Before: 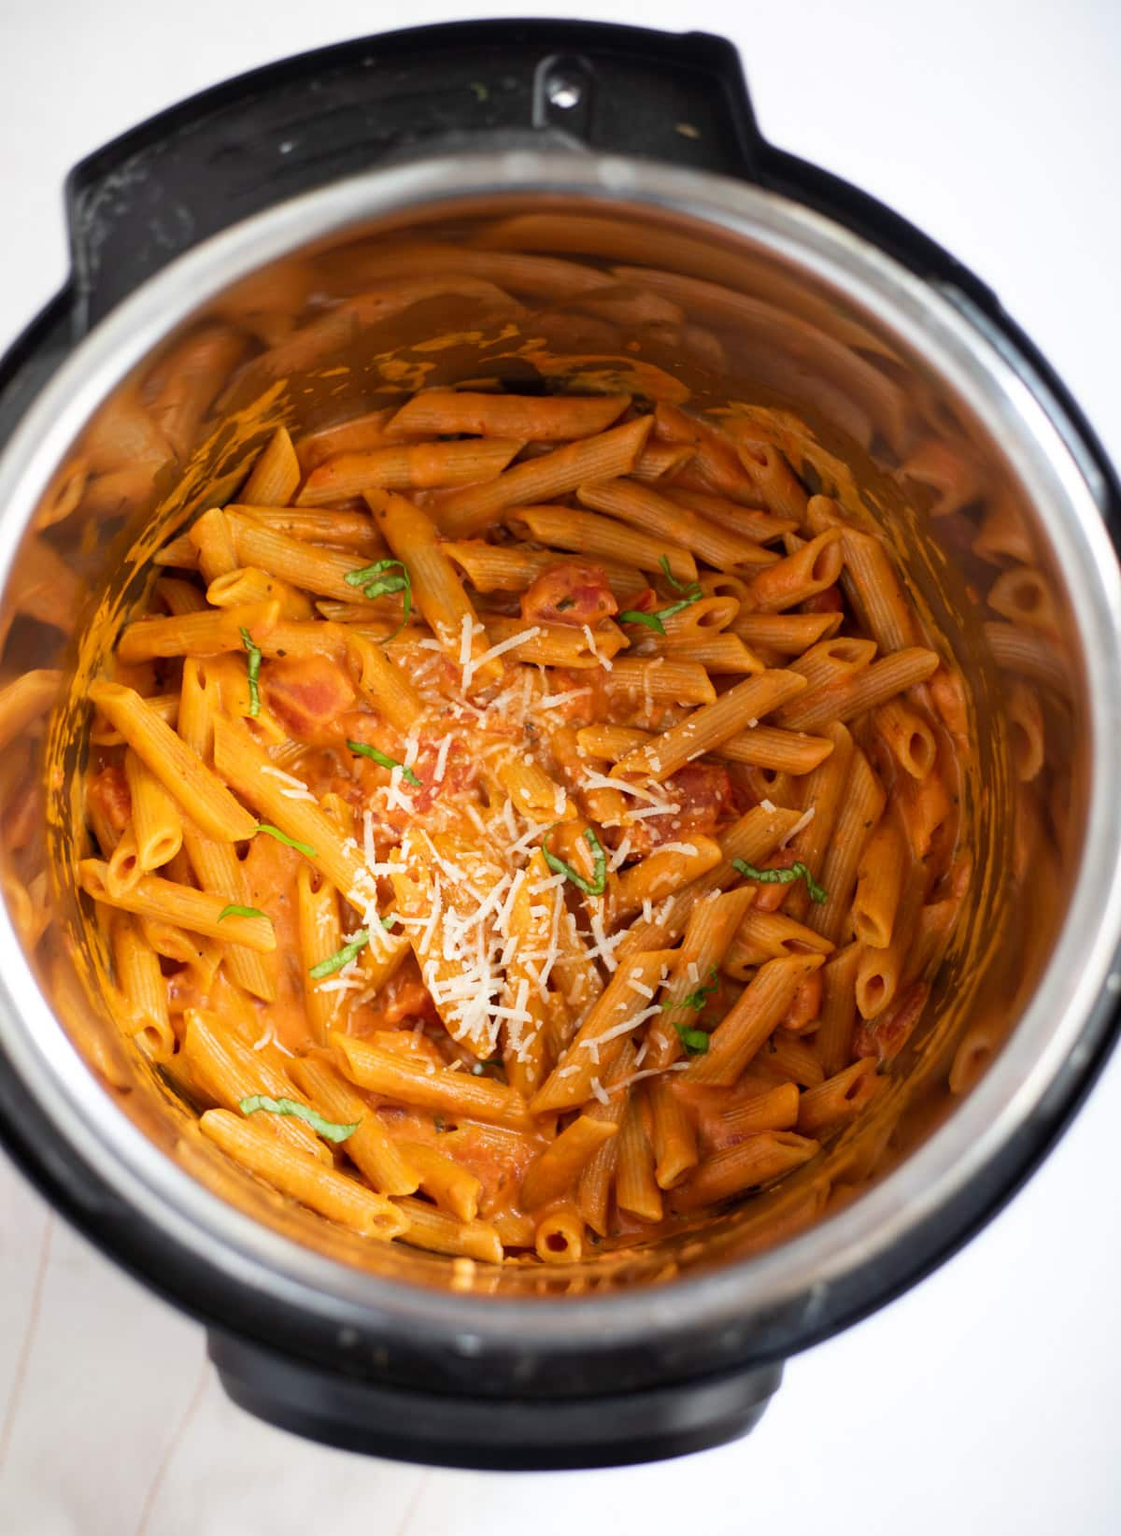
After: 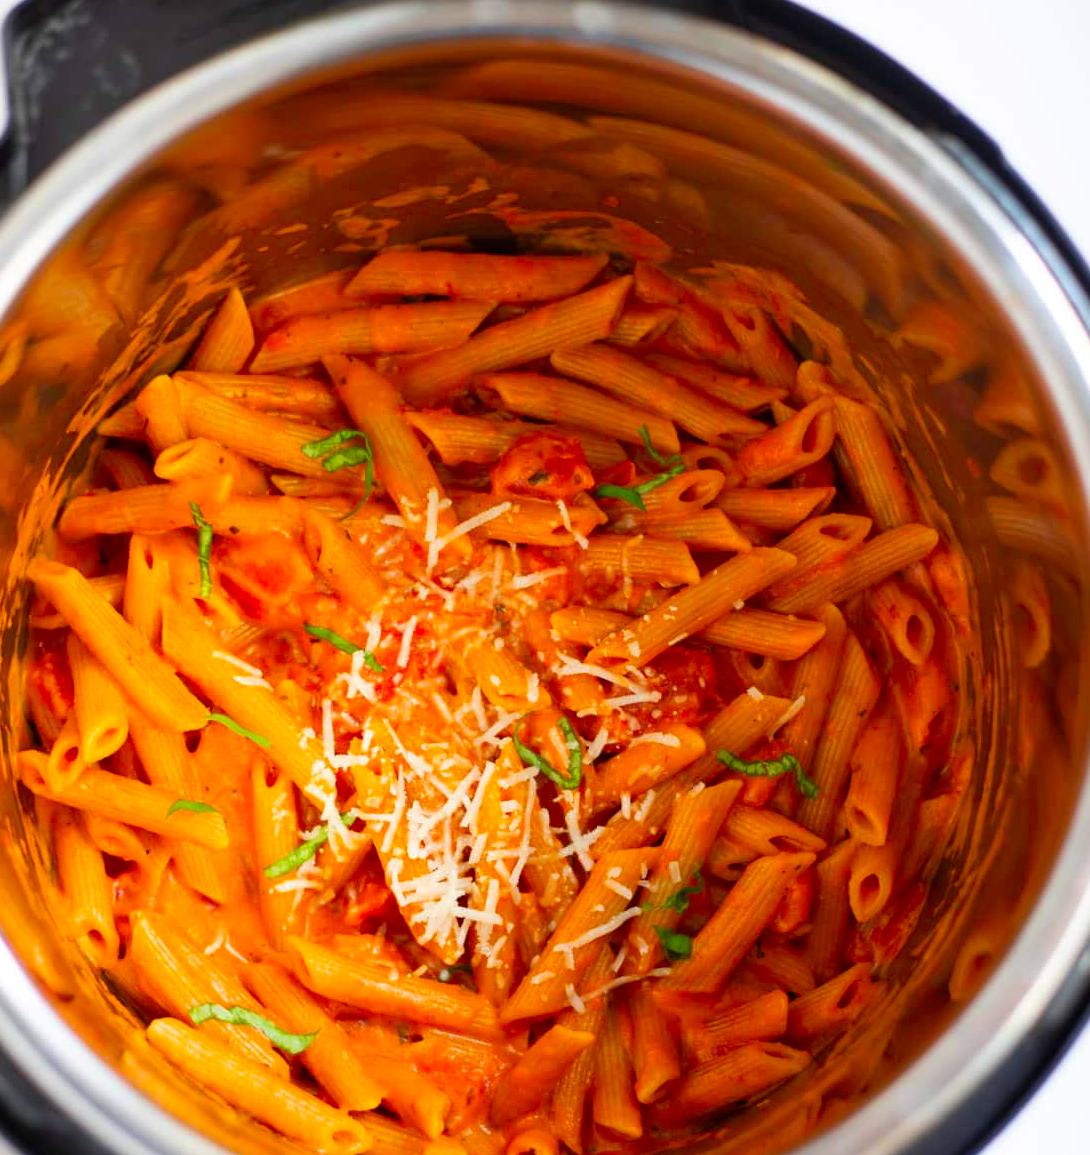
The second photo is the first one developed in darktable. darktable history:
contrast brightness saturation: saturation 0.5
crop: left 5.596%, top 10.314%, right 3.534%, bottom 19.395%
